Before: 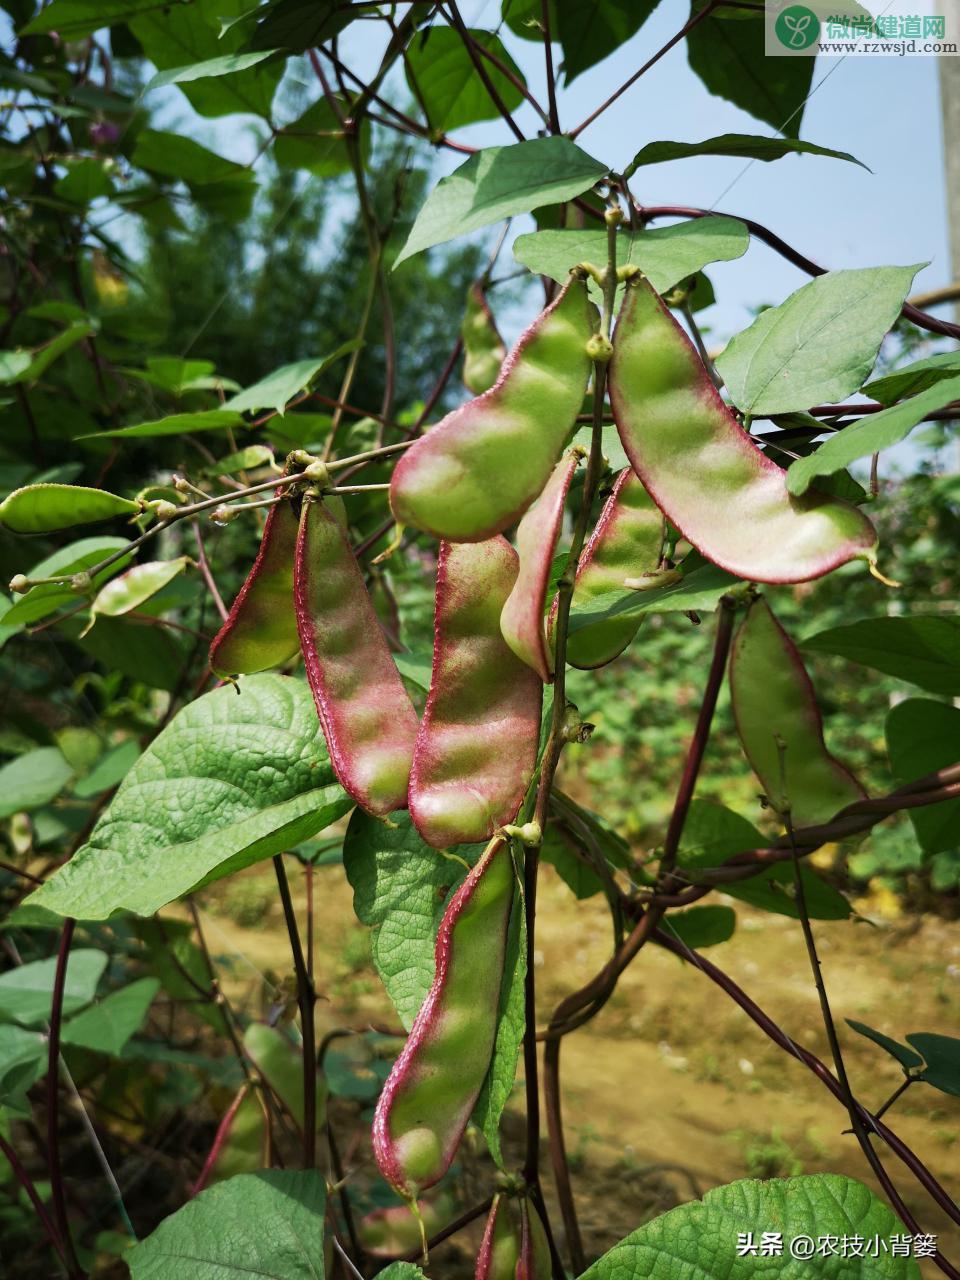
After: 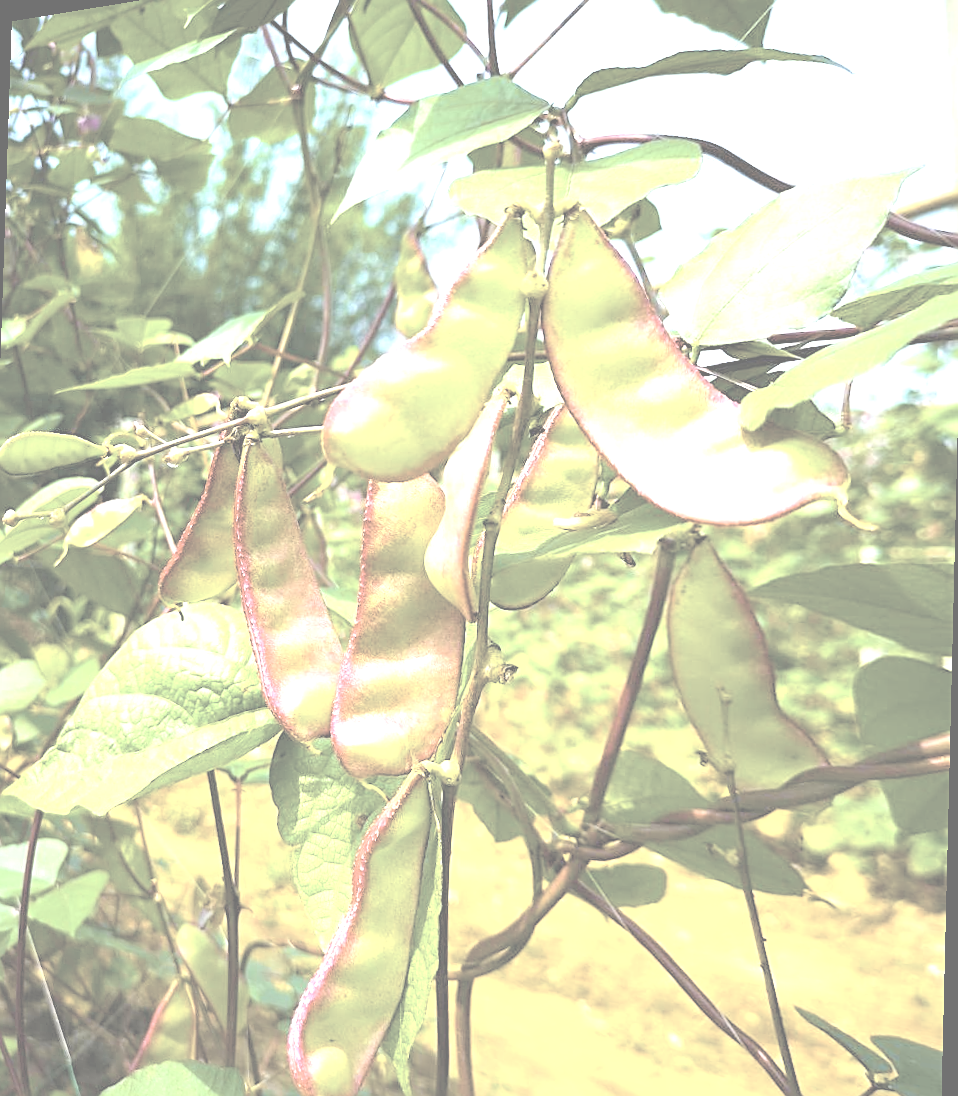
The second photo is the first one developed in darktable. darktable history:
tone equalizer: -8 EV -0.417 EV, -7 EV -0.389 EV, -6 EV -0.333 EV, -5 EV -0.222 EV, -3 EV 0.222 EV, -2 EV 0.333 EV, -1 EV 0.389 EV, +0 EV 0.417 EV, edges refinement/feathering 500, mask exposure compensation -1.57 EV, preserve details no
color balance rgb: linear chroma grading › global chroma 25%, perceptual saturation grading › global saturation 40%, perceptual brilliance grading › global brilliance 30%, global vibrance 40%
sharpen: on, module defaults
crop: bottom 0.071%
exposure: exposure 1.25 EV, compensate exposure bias true, compensate highlight preservation false
contrast brightness saturation: contrast -0.32, brightness 0.75, saturation -0.78
rotate and perspective: rotation 1.69°, lens shift (vertical) -0.023, lens shift (horizontal) -0.291, crop left 0.025, crop right 0.988, crop top 0.092, crop bottom 0.842
